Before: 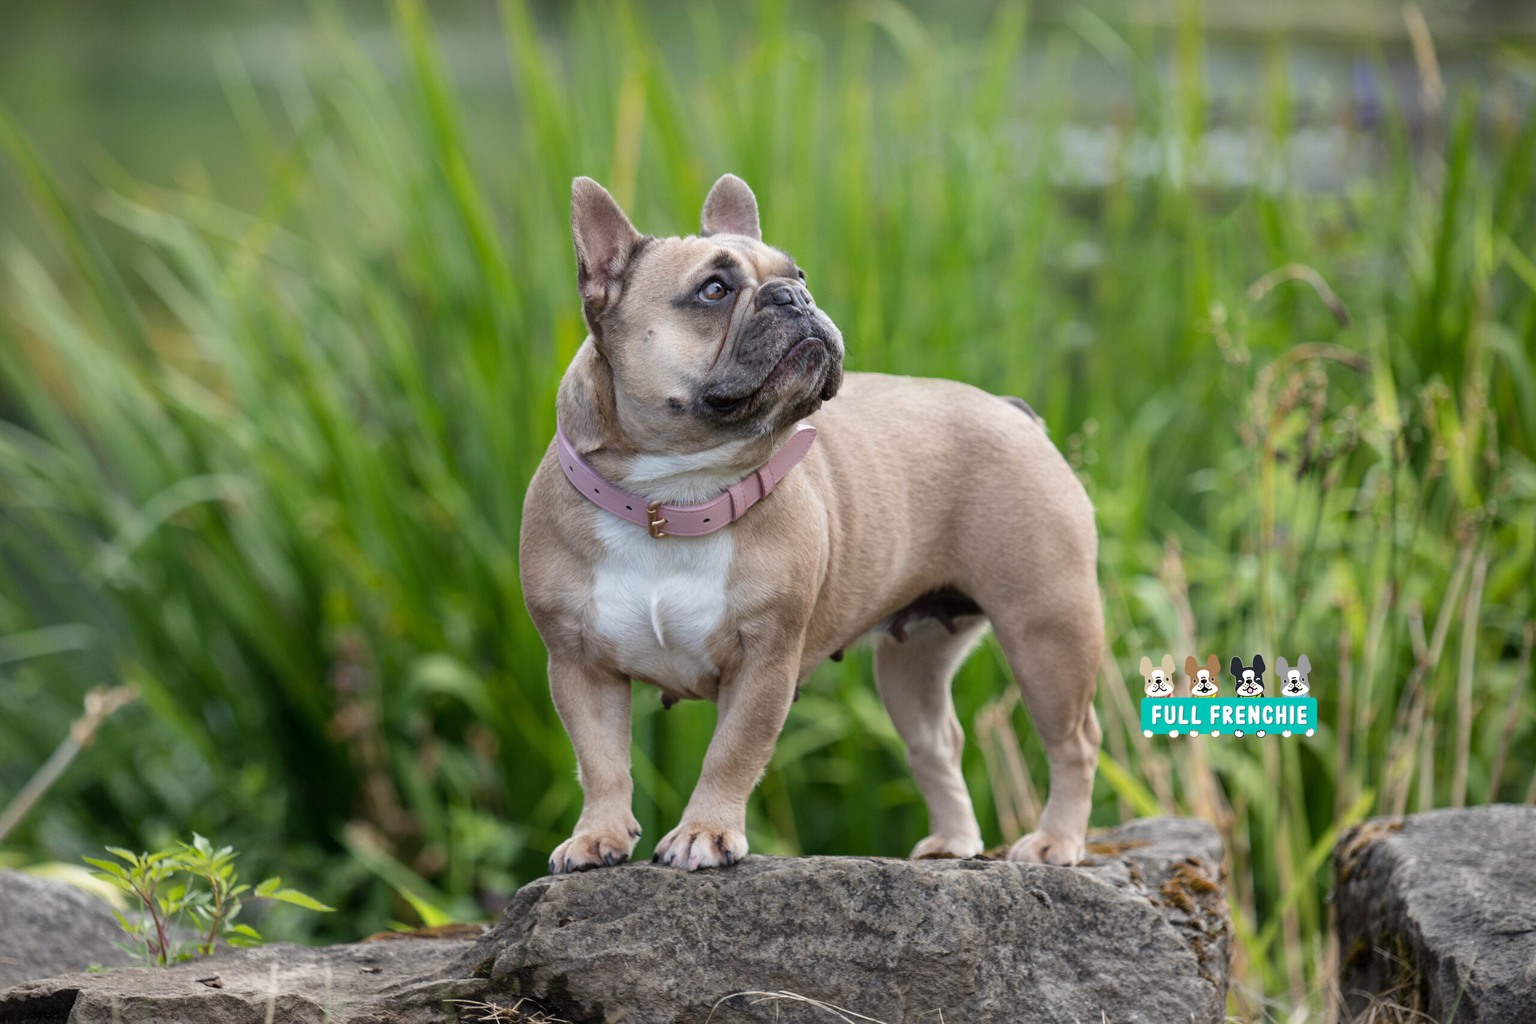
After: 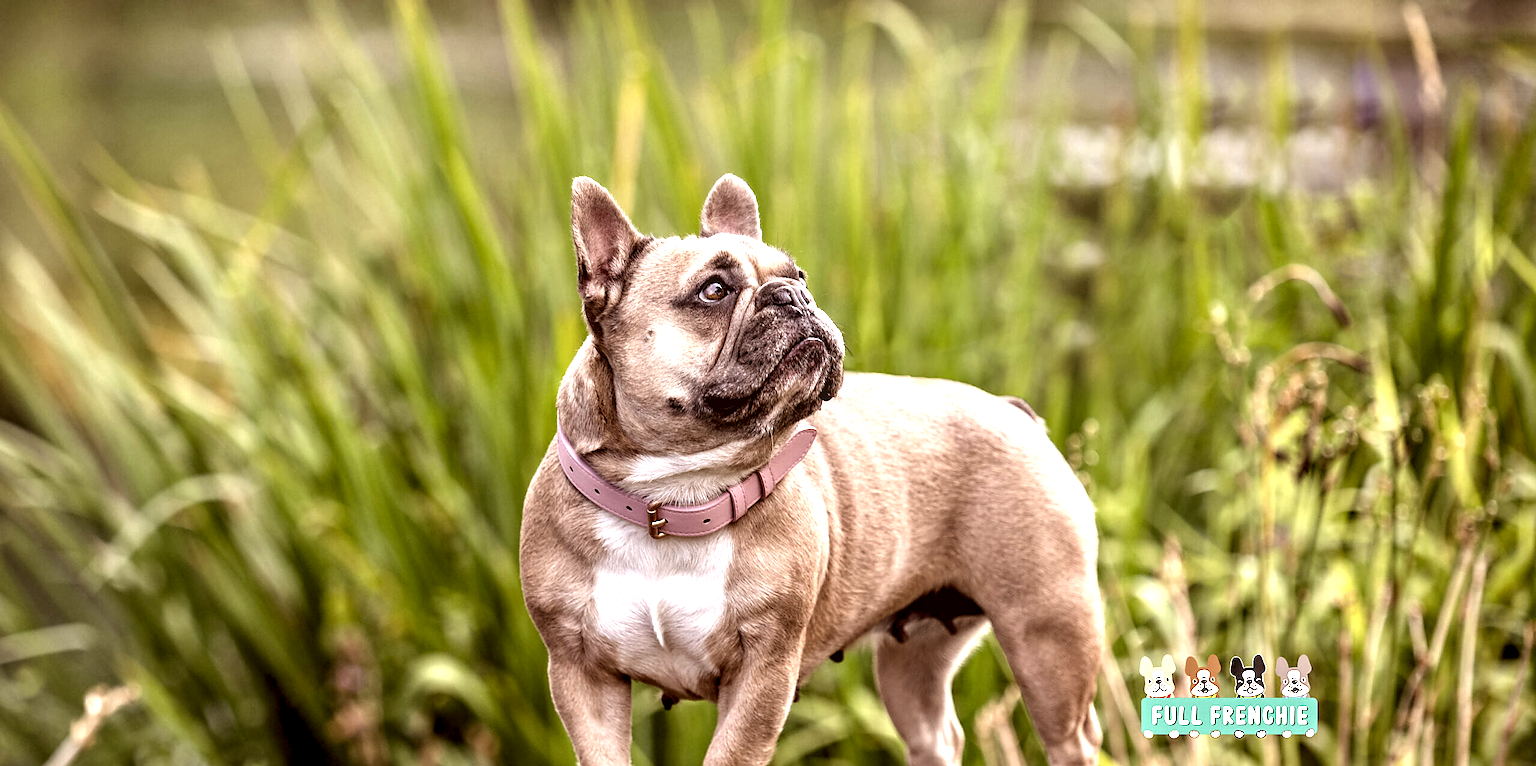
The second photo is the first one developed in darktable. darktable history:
sharpen: radius 1.4, amount 1.25, threshold 0.7
contrast equalizer: y [[0.511, 0.558, 0.631, 0.632, 0.559, 0.512], [0.5 ×6], [0.507, 0.559, 0.627, 0.644, 0.647, 0.647], [0 ×6], [0 ×6]]
exposure: black level correction 0, exposure 0.7 EV, compensate exposure bias true, compensate highlight preservation false
crop: bottom 24.967%
color correction: highlights a* 10.21, highlights b* 9.79, shadows a* 8.61, shadows b* 7.88, saturation 0.8
local contrast: on, module defaults
rgb levels: mode RGB, independent channels, levels [[0, 0.5, 1], [0, 0.521, 1], [0, 0.536, 1]]
